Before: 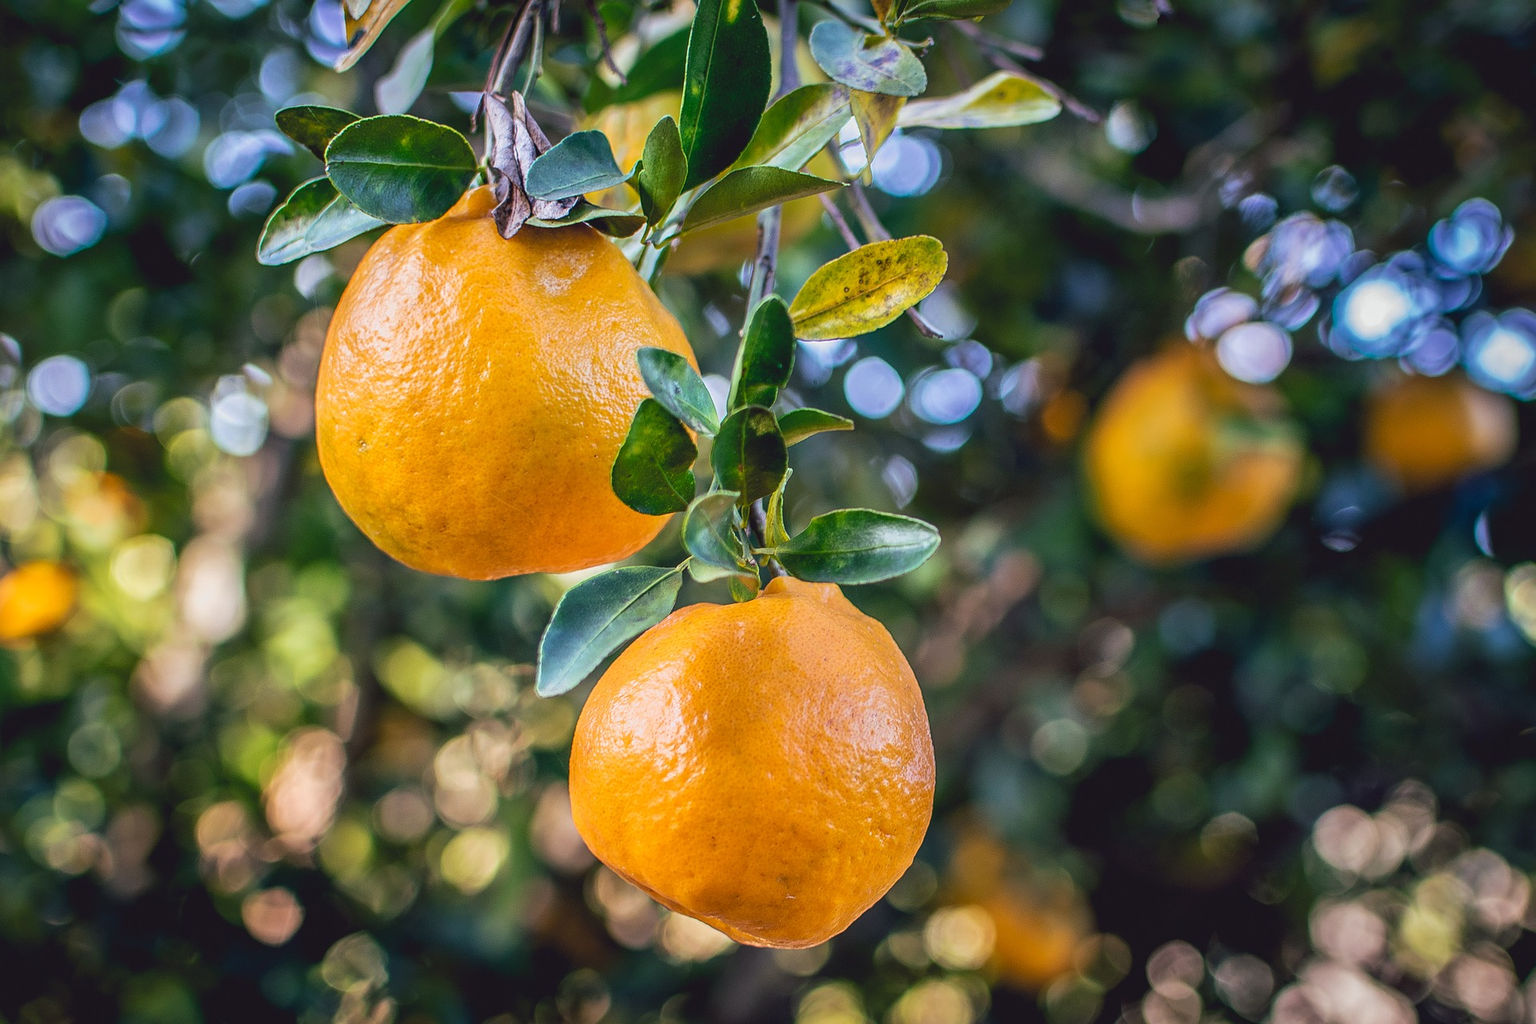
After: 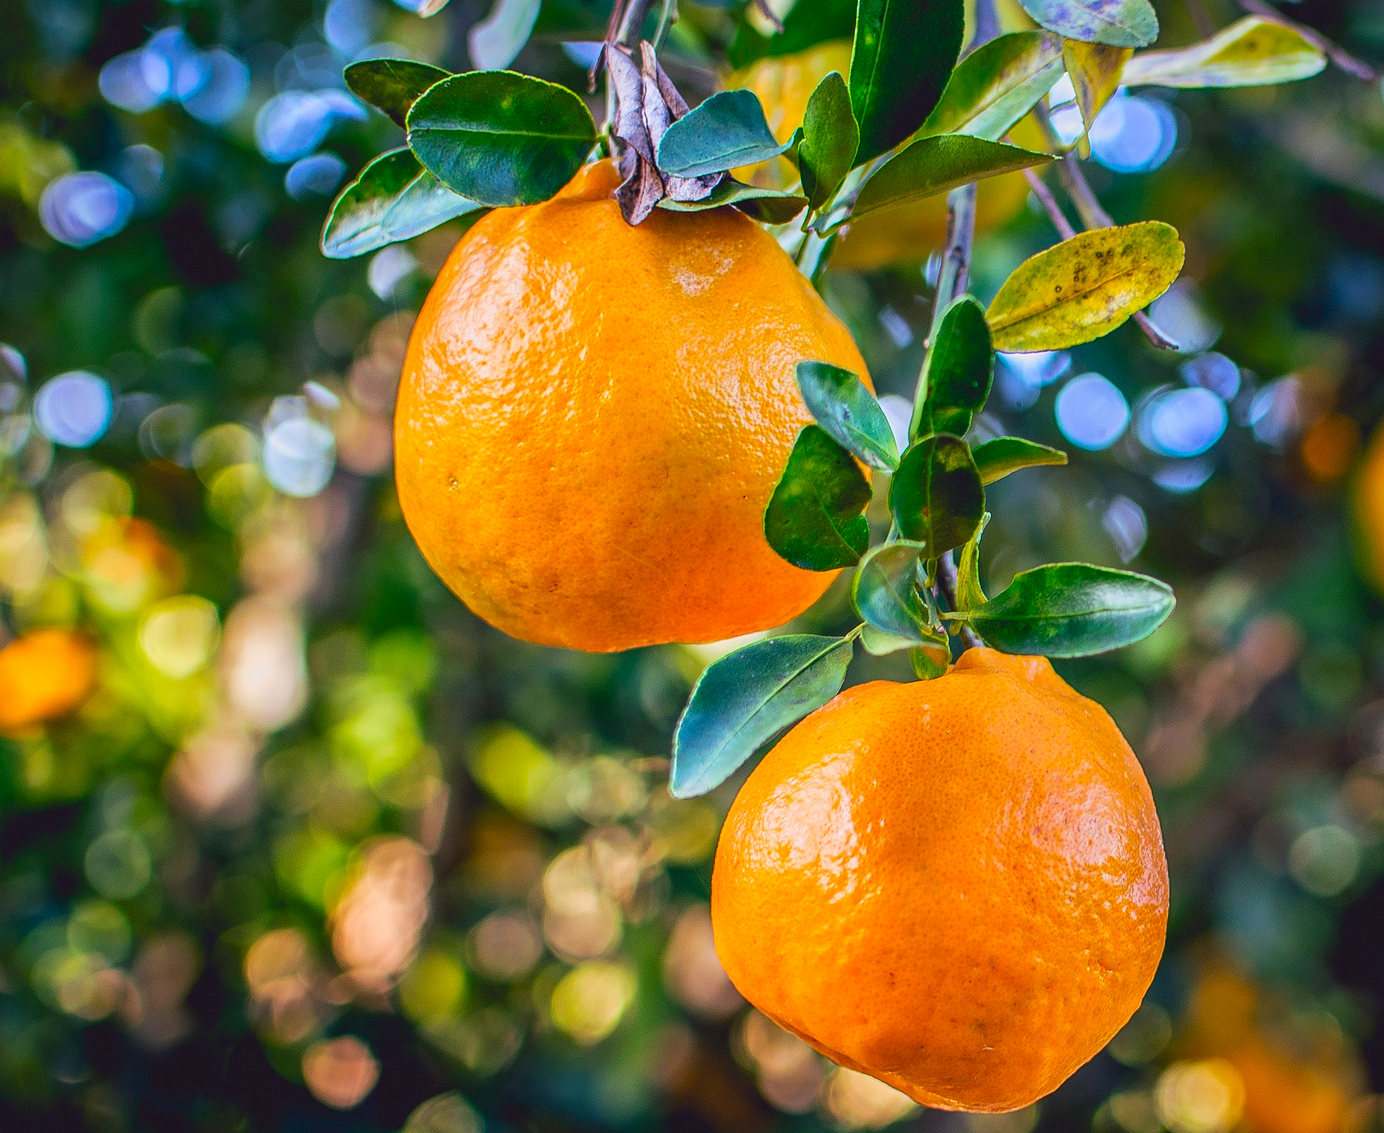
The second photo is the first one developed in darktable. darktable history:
crop: top 5.746%, right 27.911%, bottom 5.728%
contrast brightness saturation: saturation 0.484
